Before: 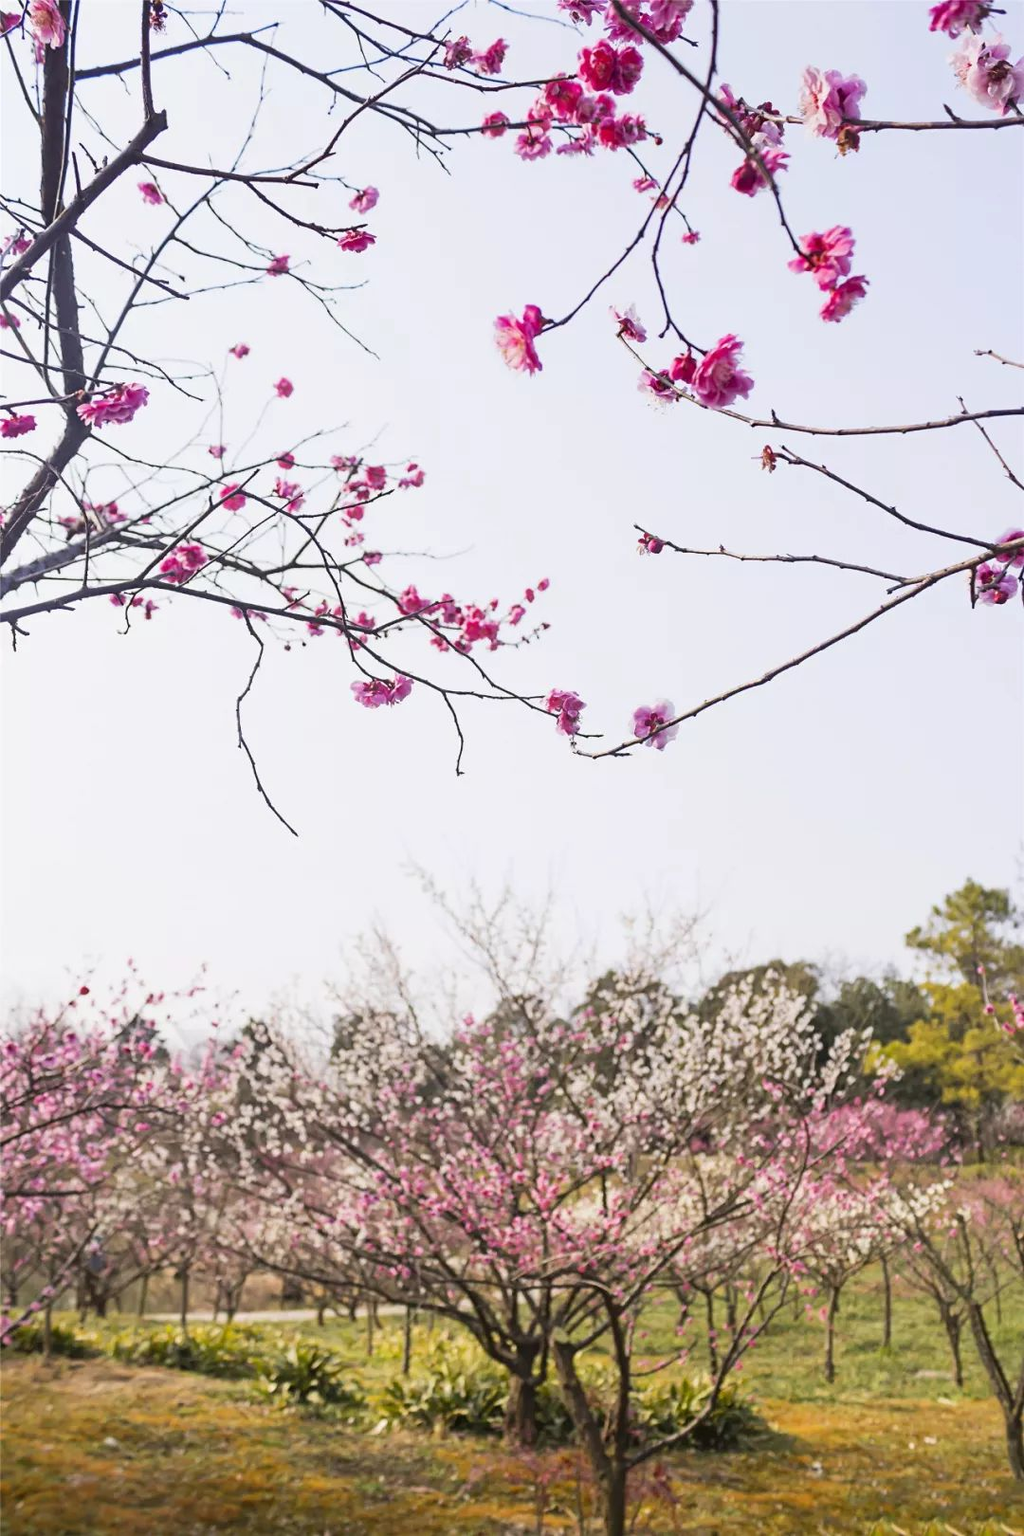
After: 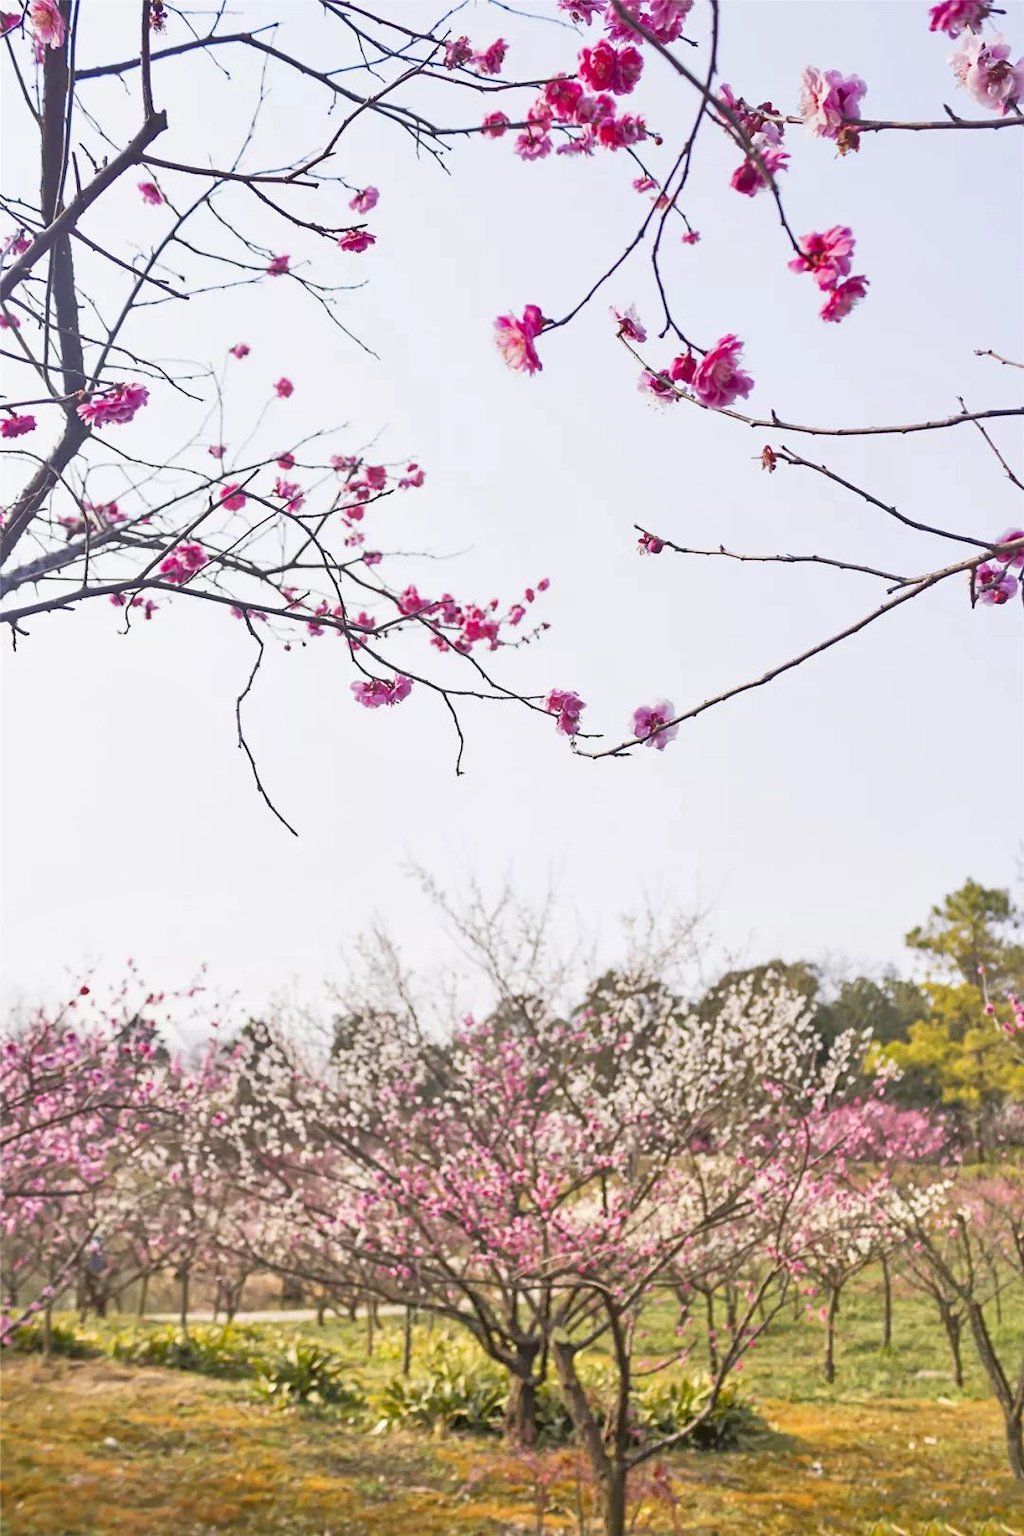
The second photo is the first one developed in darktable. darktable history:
local contrast: mode bilateral grid, contrast 20, coarseness 51, detail 120%, midtone range 0.2
tone equalizer: -7 EV 0.148 EV, -6 EV 0.604 EV, -5 EV 1.12 EV, -4 EV 1.32 EV, -3 EV 1.17 EV, -2 EV 0.6 EV, -1 EV 0.167 EV
